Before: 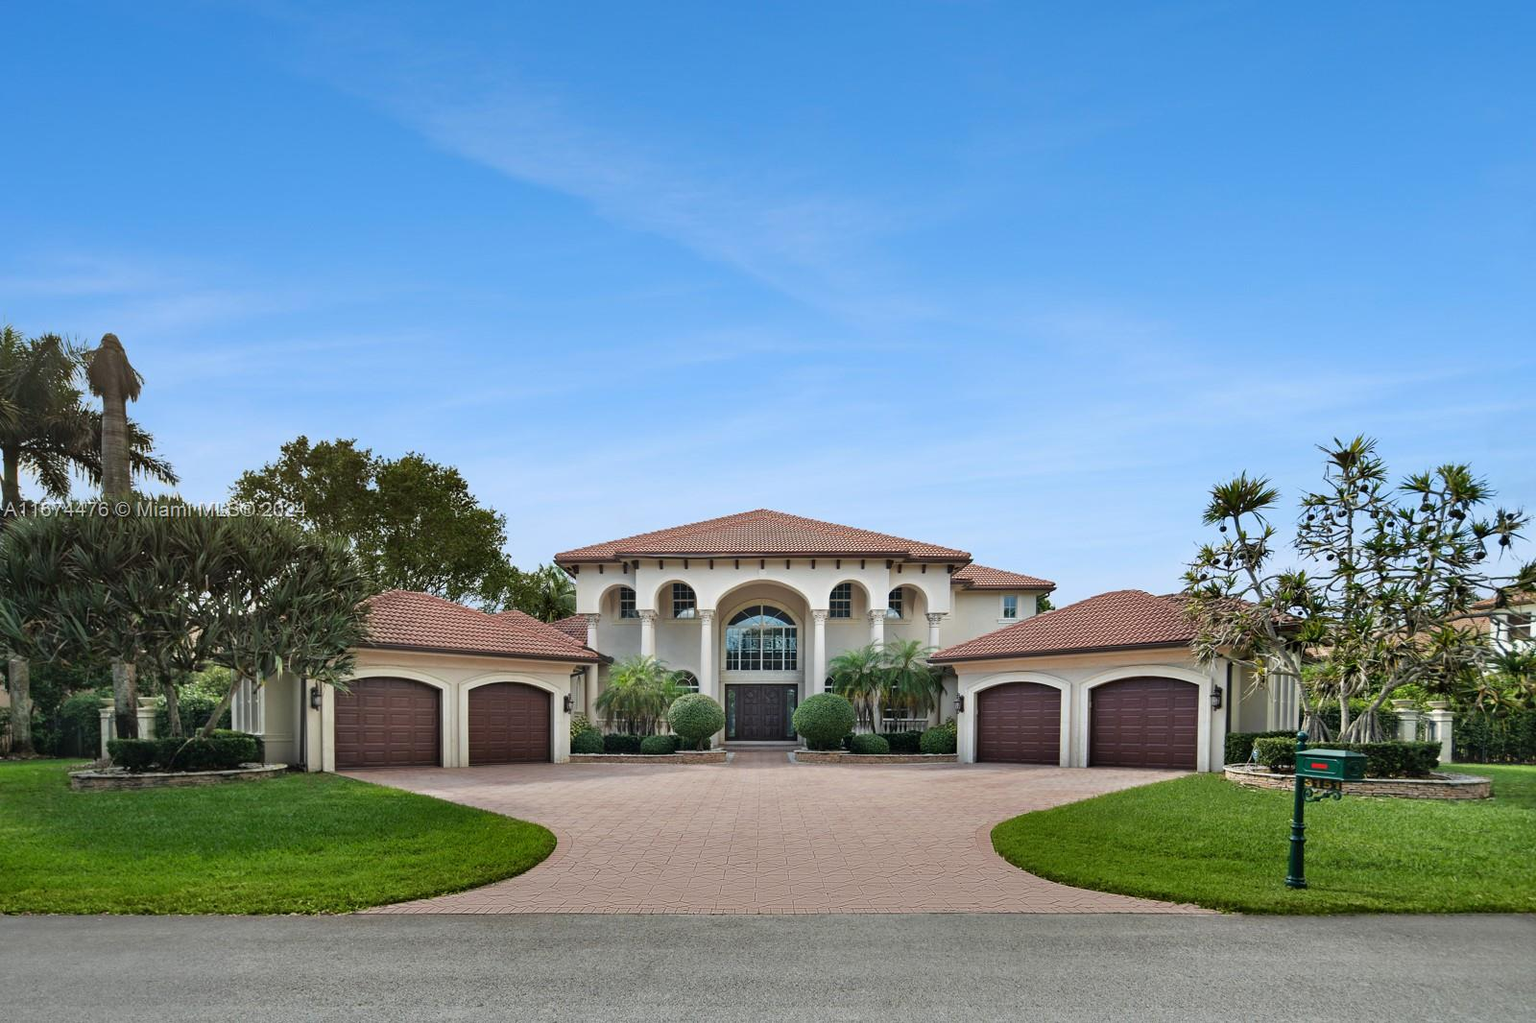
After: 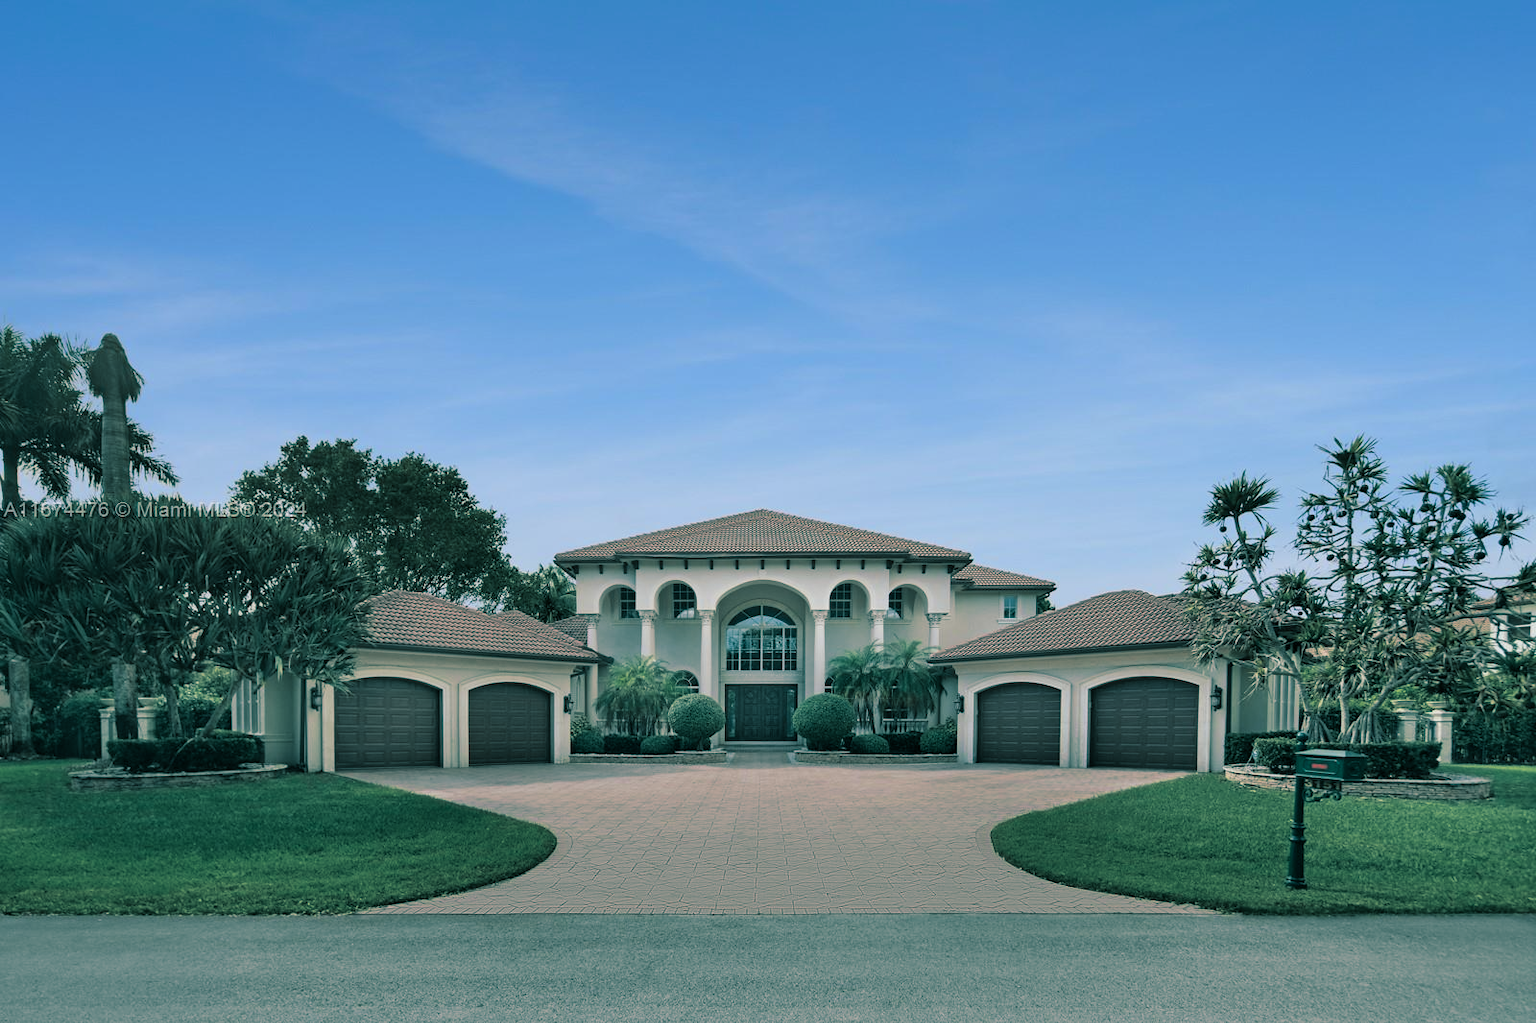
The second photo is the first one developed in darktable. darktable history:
exposure: black level correction 0, exposure 1 EV, compensate exposure bias true, compensate highlight preservation false
split-toning: shadows › hue 183.6°, shadows › saturation 0.52, highlights › hue 0°, highlights › saturation 0
